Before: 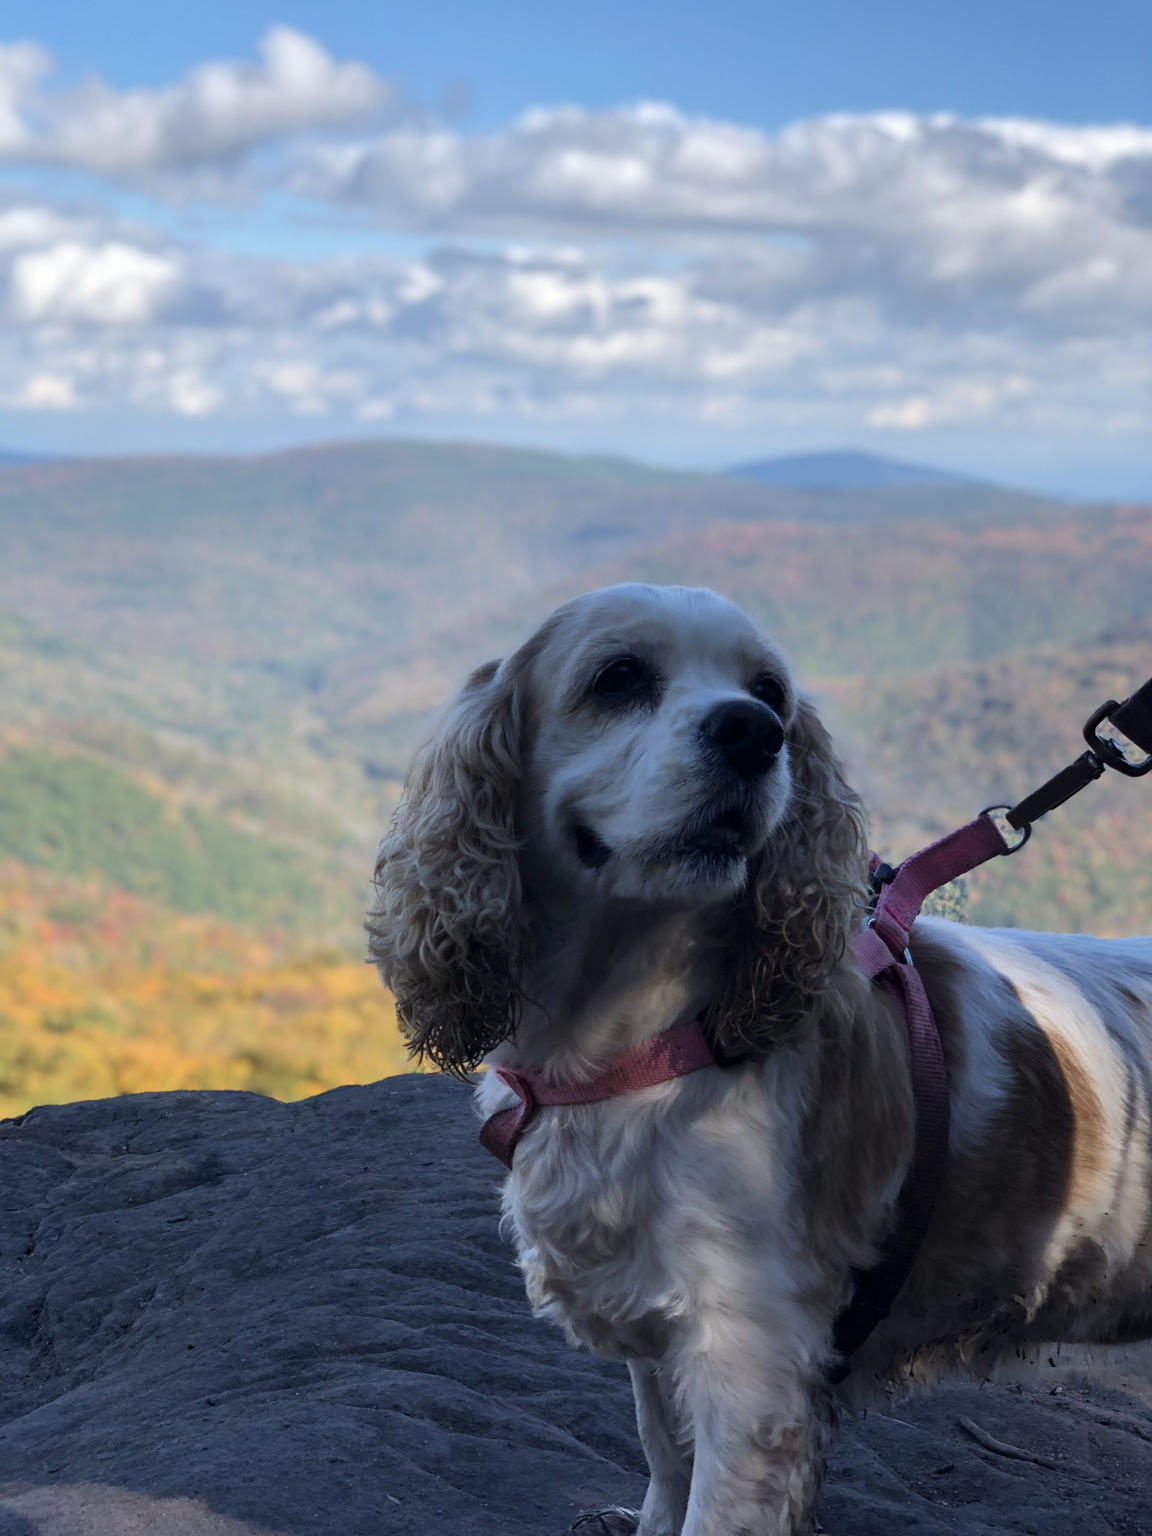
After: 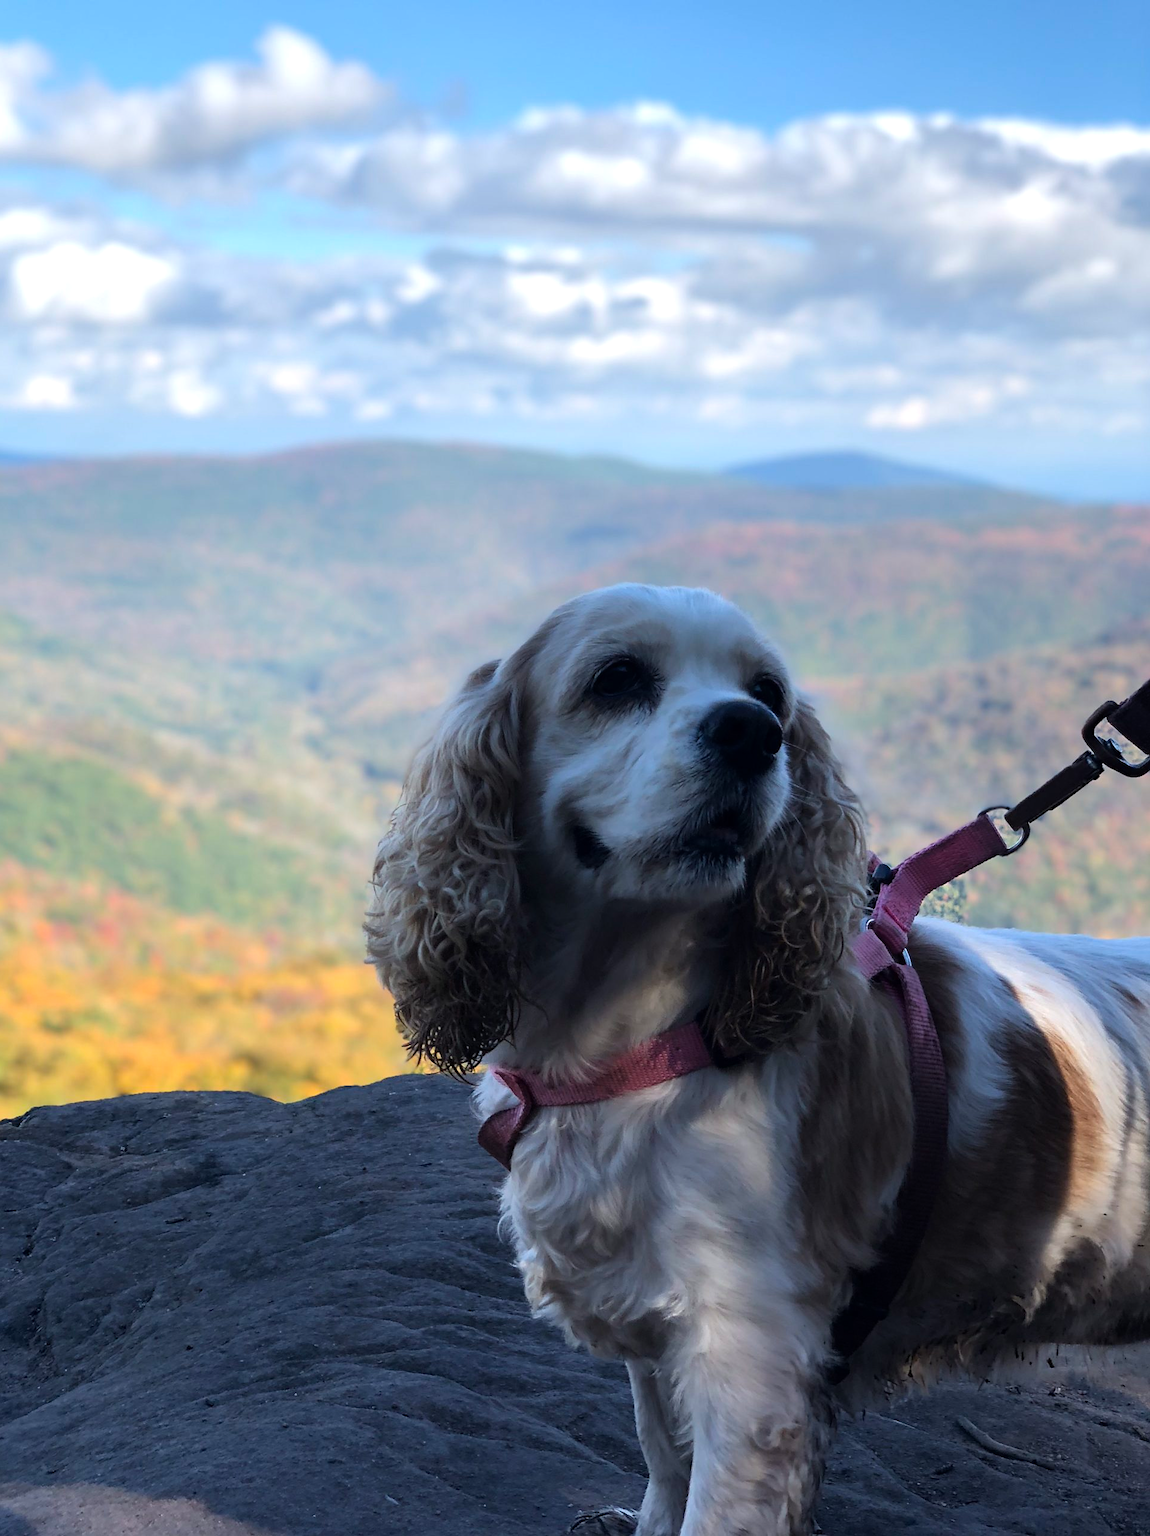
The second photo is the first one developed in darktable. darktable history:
sharpen: radius 1.52, amount 0.367, threshold 1.71
tone equalizer: -8 EV -0.446 EV, -7 EV -0.409 EV, -6 EV -0.352 EV, -5 EV -0.198 EV, -3 EV 0.246 EV, -2 EV 0.34 EV, -1 EV 0.377 EV, +0 EV 0.414 EV, mask exposure compensation -0.499 EV
crop and rotate: left 0.195%, bottom 0.004%
